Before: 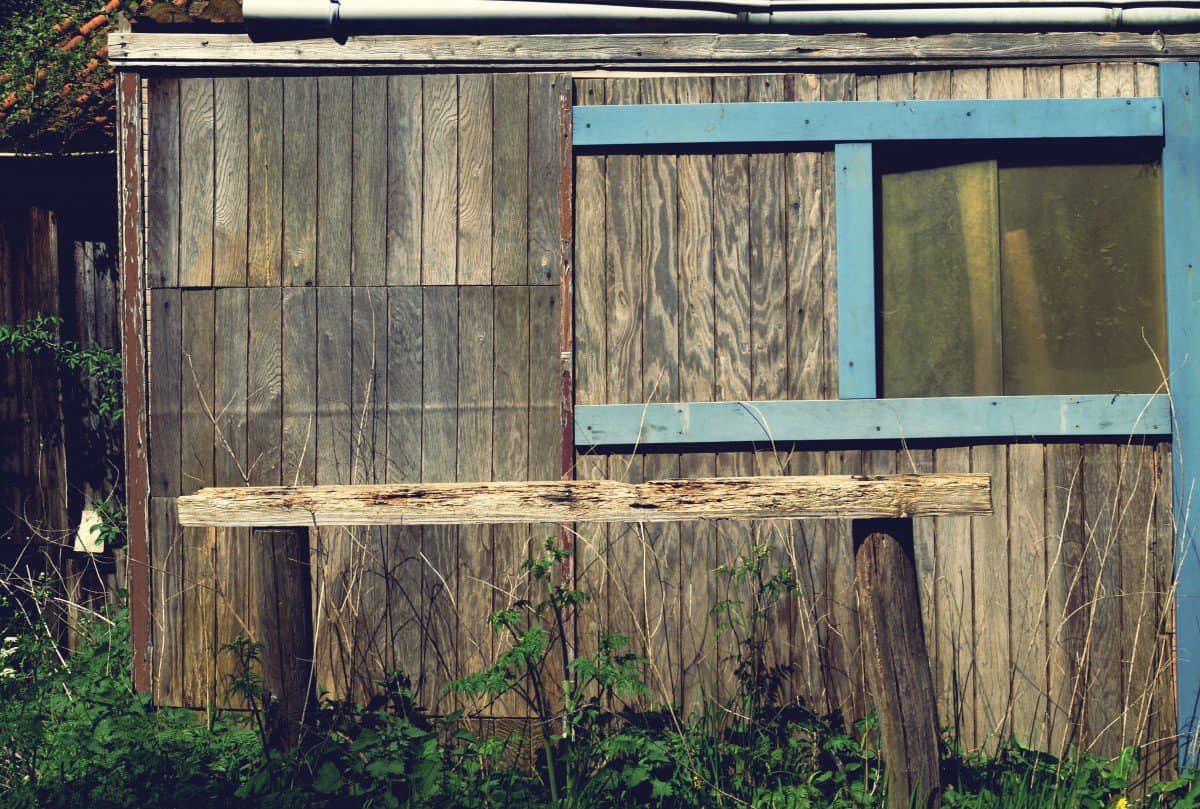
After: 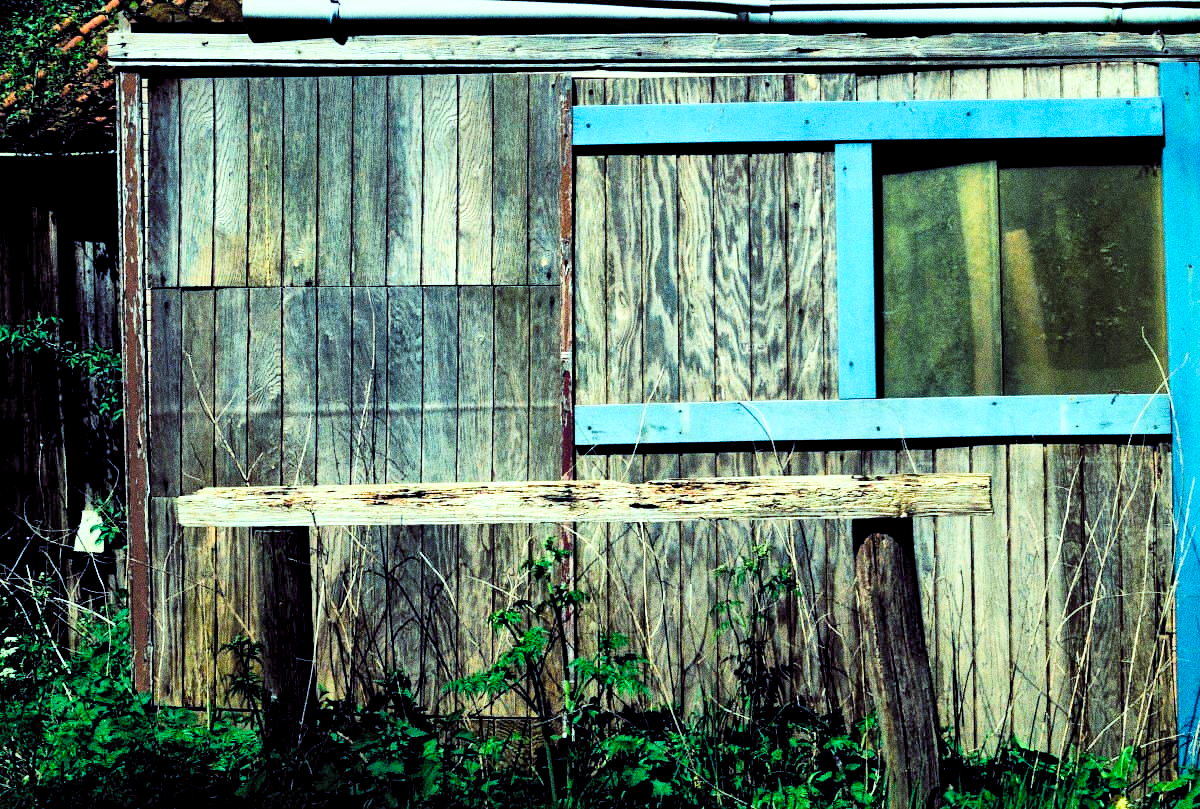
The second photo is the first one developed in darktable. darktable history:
grain: coarseness 0.09 ISO, strength 40%
local contrast: mode bilateral grid, contrast 25, coarseness 60, detail 151%, midtone range 0.2
filmic rgb: black relative exposure -4.58 EV, white relative exposure 4.8 EV, threshold 3 EV, hardness 2.36, latitude 36.07%, contrast 1.048, highlights saturation mix 1.32%, shadows ↔ highlights balance 1.25%, color science v4 (2020), enable highlight reconstruction true
color balance rgb: shadows lift › luminance -7.7%, shadows lift › chroma 2.13%, shadows lift › hue 200.79°, power › luminance -7.77%, power › chroma 2.27%, power › hue 220.69°, highlights gain › luminance 15.15%, highlights gain › chroma 4%, highlights gain › hue 209.35°, global offset › luminance -0.21%, global offset › chroma 0.27%, perceptual saturation grading › global saturation 24.42%, perceptual saturation grading › highlights -24.42%, perceptual saturation grading › mid-tones 24.42%, perceptual saturation grading › shadows 40%, perceptual brilliance grading › global brilliance -5%, perceptual brilliance grading › highlights 24.42%, perceptual brilliance grading › mid-tones 7%, perceptual brilliance grading › shadows -5%
contrast brightness saturation: contrast 0.2, brightness 0.16, saturation 0.22
